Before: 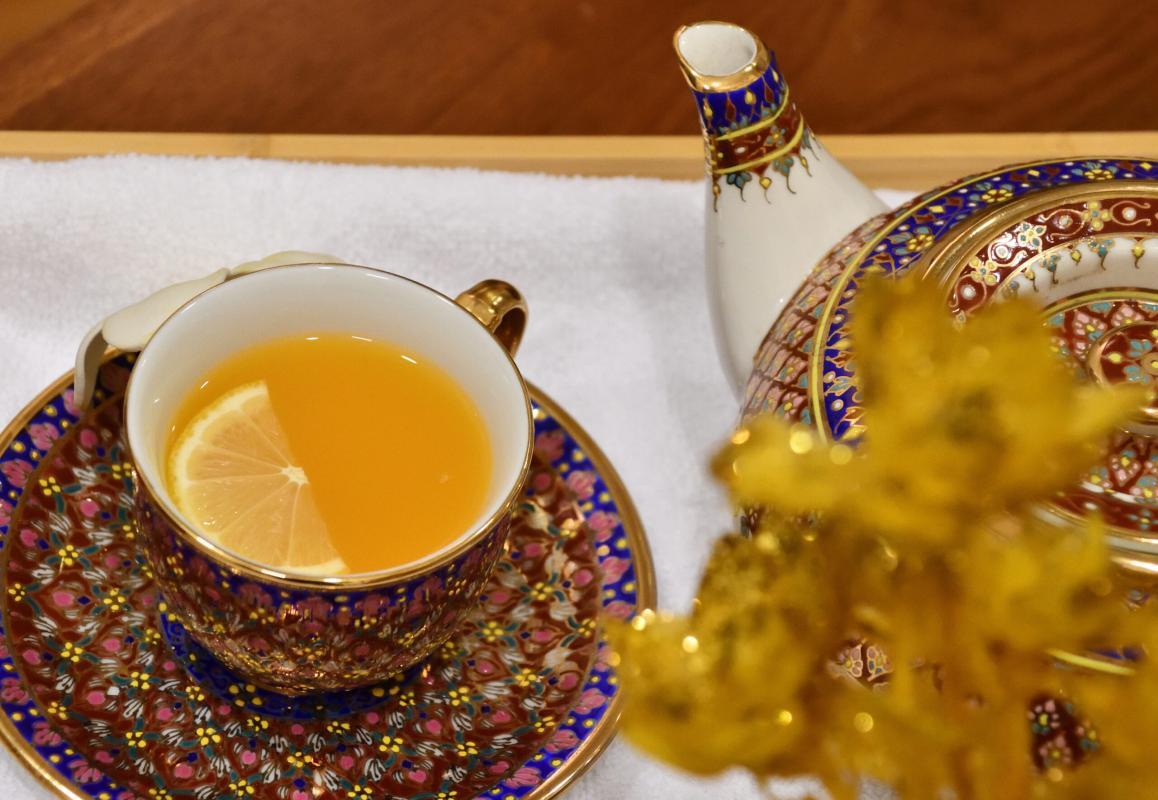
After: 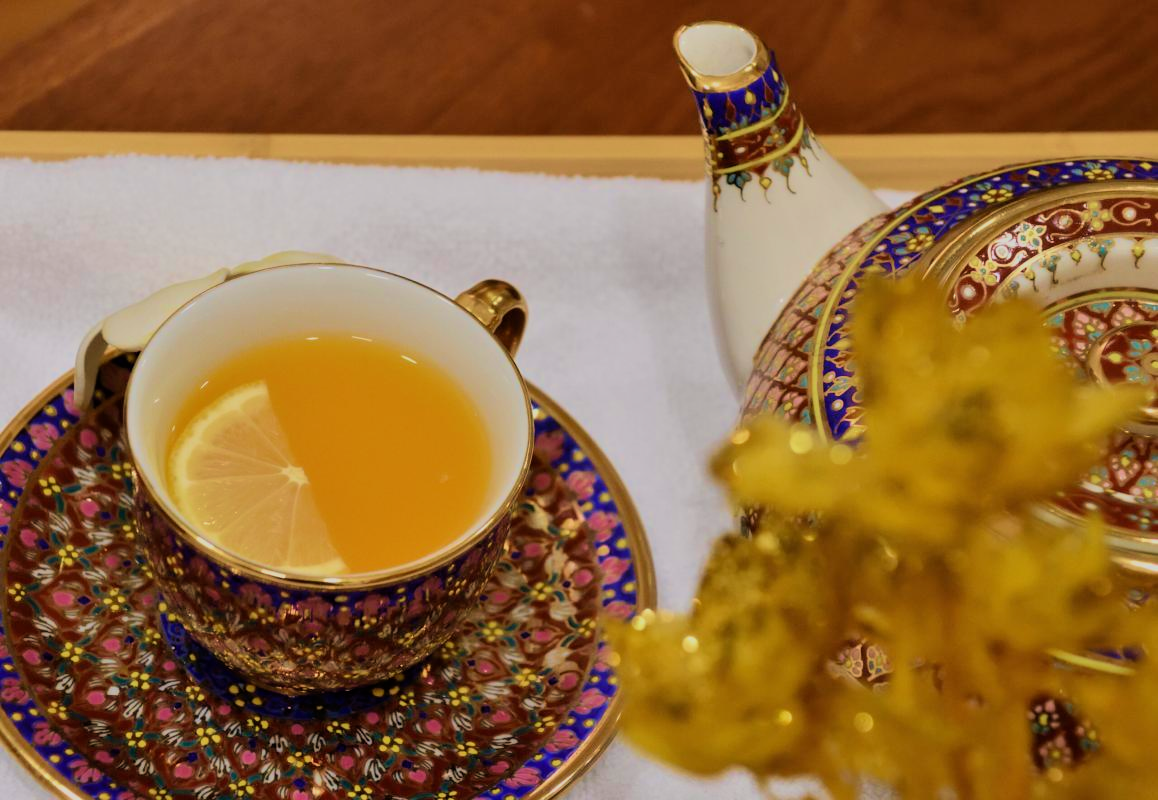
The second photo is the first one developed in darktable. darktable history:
exposure: exposure -0.064 EV, compensate highlight preservation false
filmic rgb: black relative exposure -7.82 EV, white relative exposure 4.29 EV, hardness 3.86, color science v6 (2022)
velvia: strength 45%
